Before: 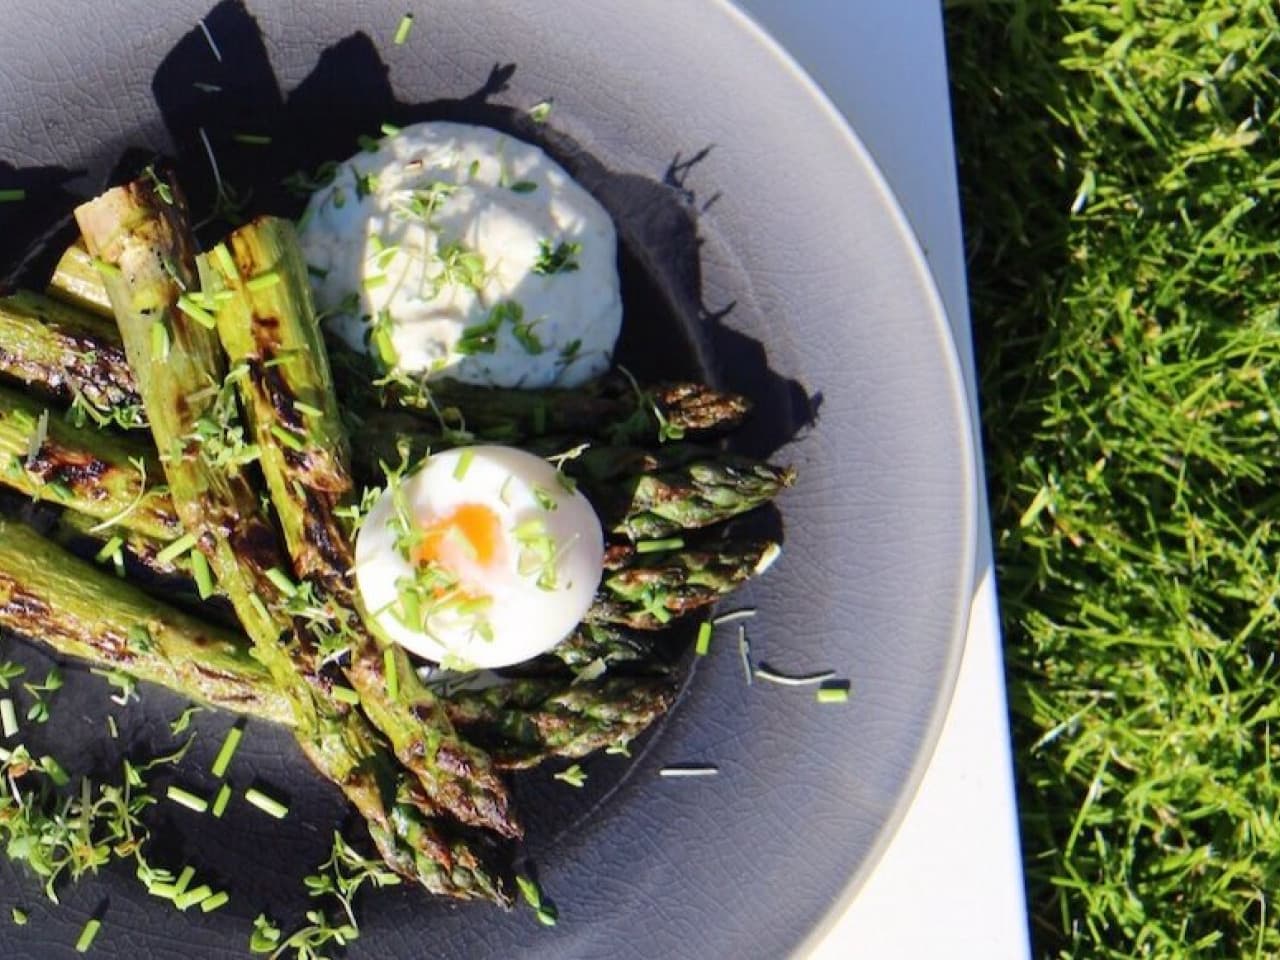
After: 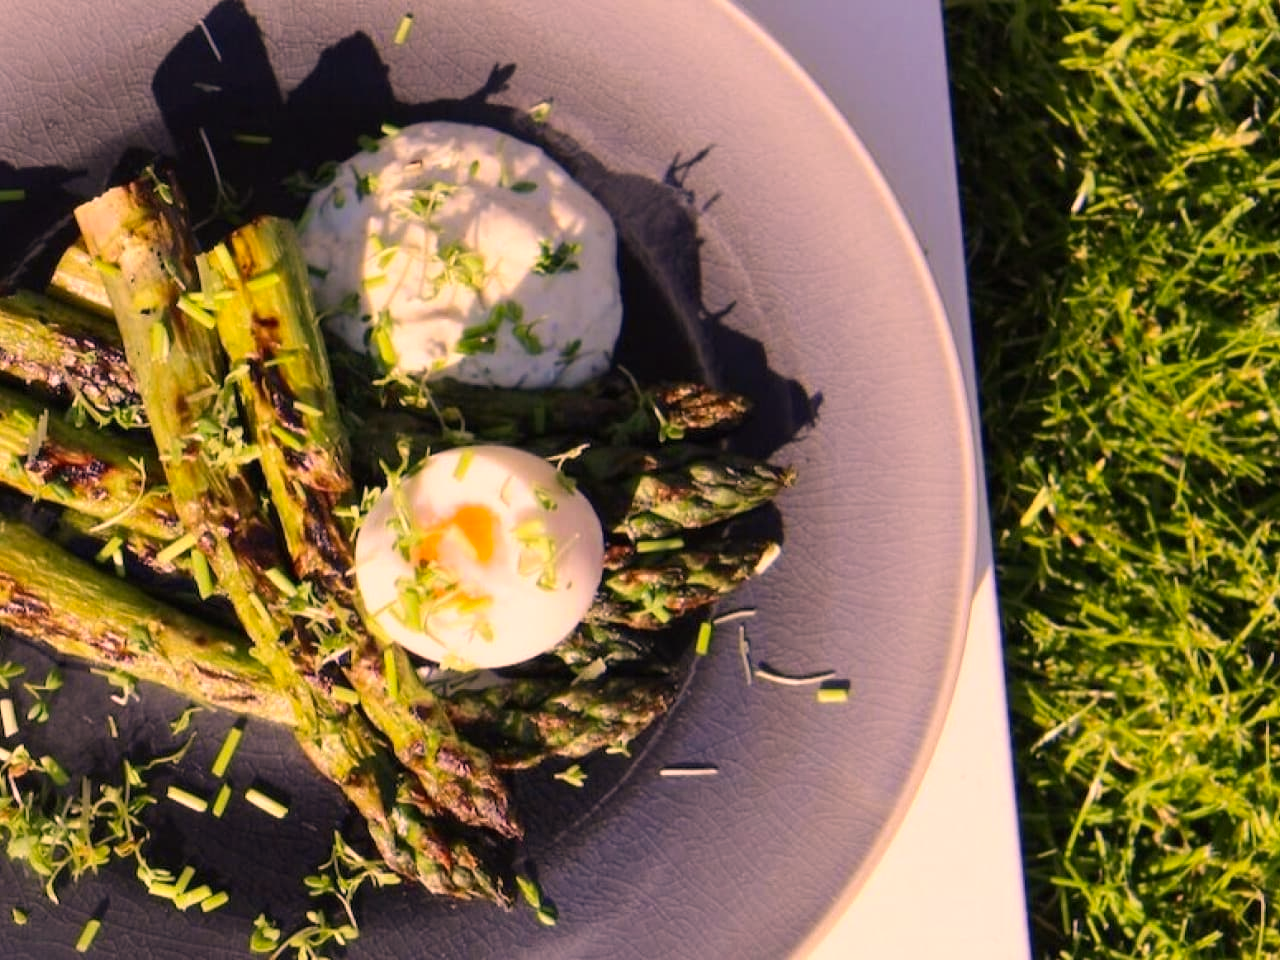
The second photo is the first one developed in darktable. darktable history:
color correction: highlights a* 21.83, highlights b* 21.83
